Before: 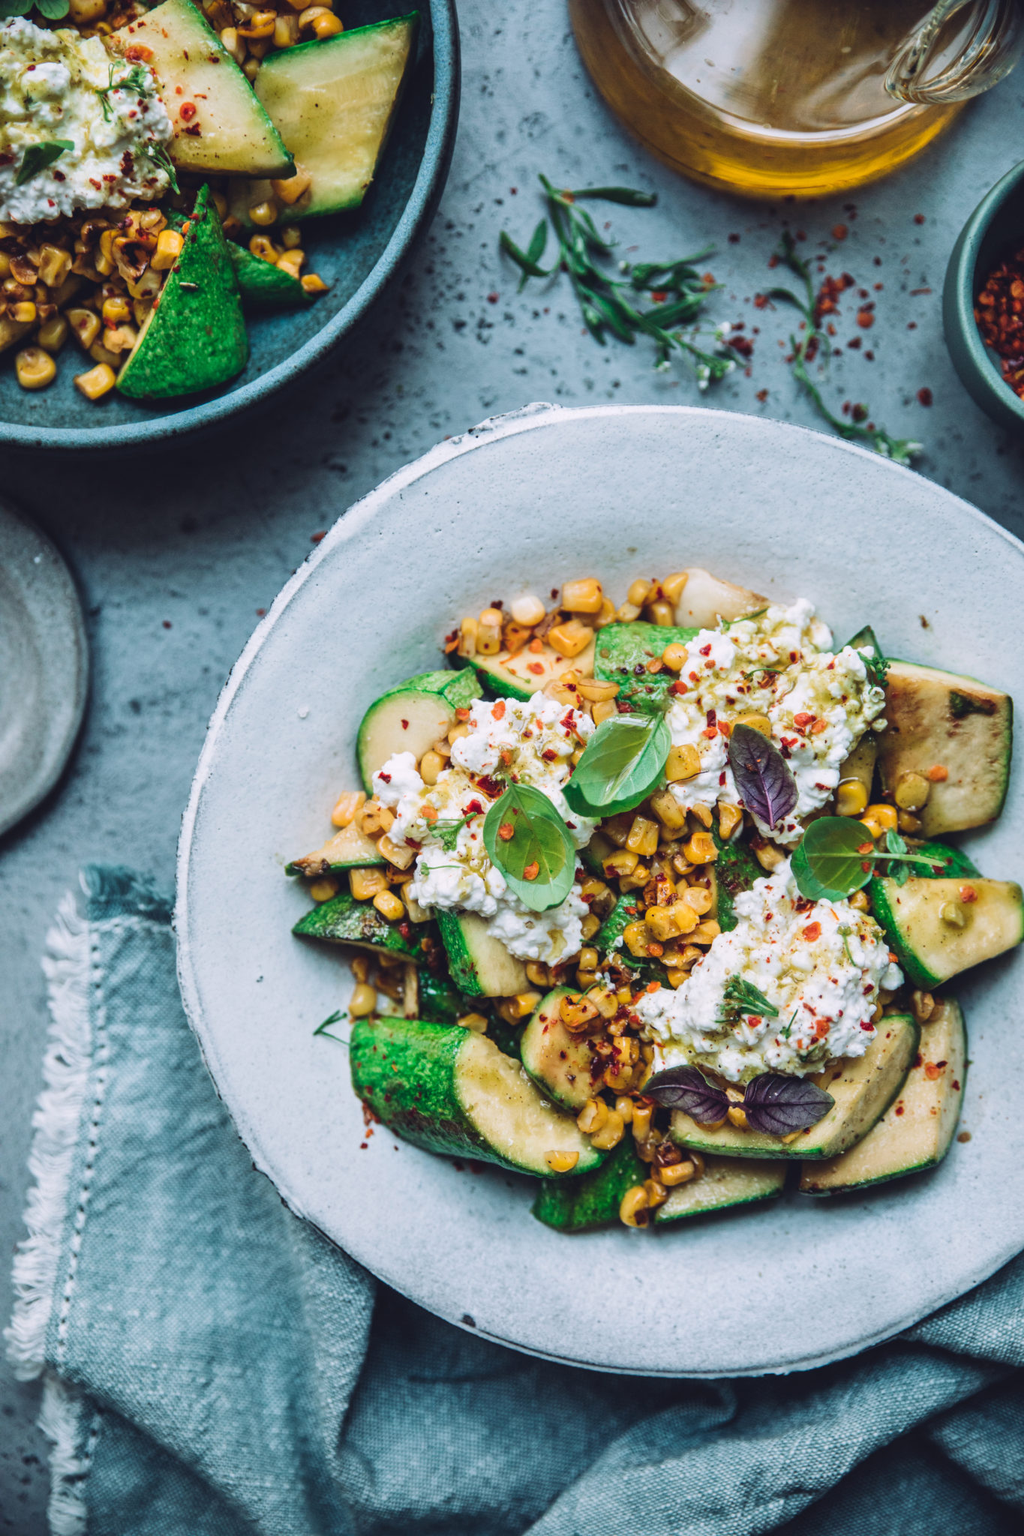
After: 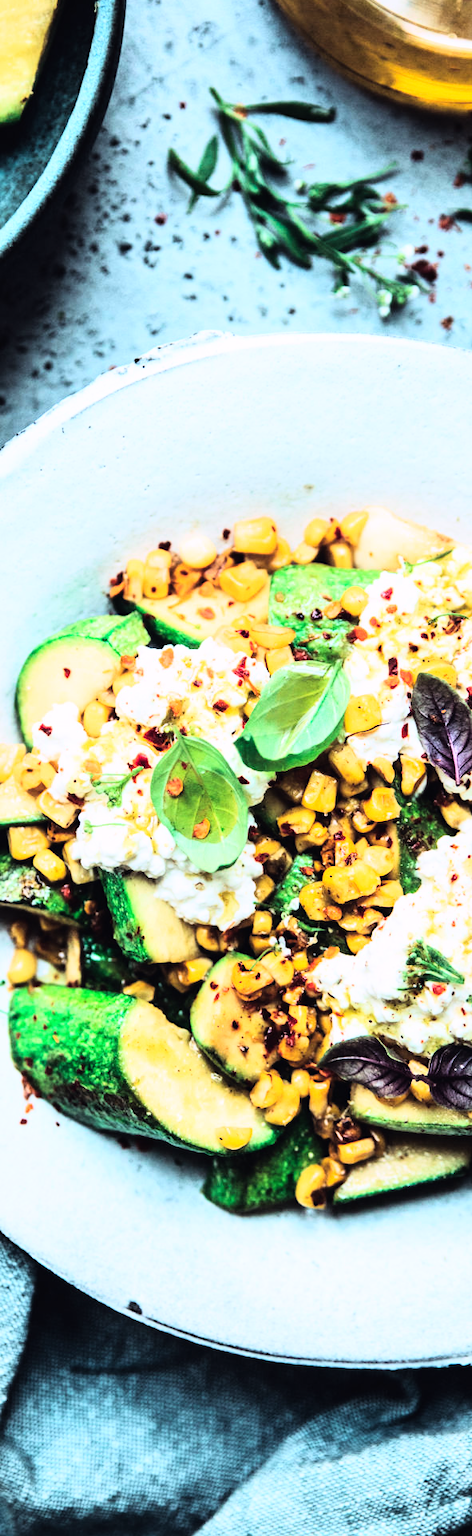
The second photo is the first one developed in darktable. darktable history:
crop: left 33.452%, top 6.025%, right 23.155%
rgb curve: curves: ch0 [(0, 0) (0.21, 0.15) (0.24, 0.21) (0.5, 0.75) (0.75, 0.96) (0.89, 0.99) (1, 1)]; ch1 [(0, 0.02) (0.21, 0.13) (0.25, 0.2) (0.5, 0.67) (0.75, 0.9) (0.89, 0.97) (1, 1)]; ch2 [(0, 0.02) (0.21, 0.13) (0.25, 0.2) (0.5, 0.67) (0.75, 0.9) (0.89, 0.97) (1, 1)], compensate middle gray true
